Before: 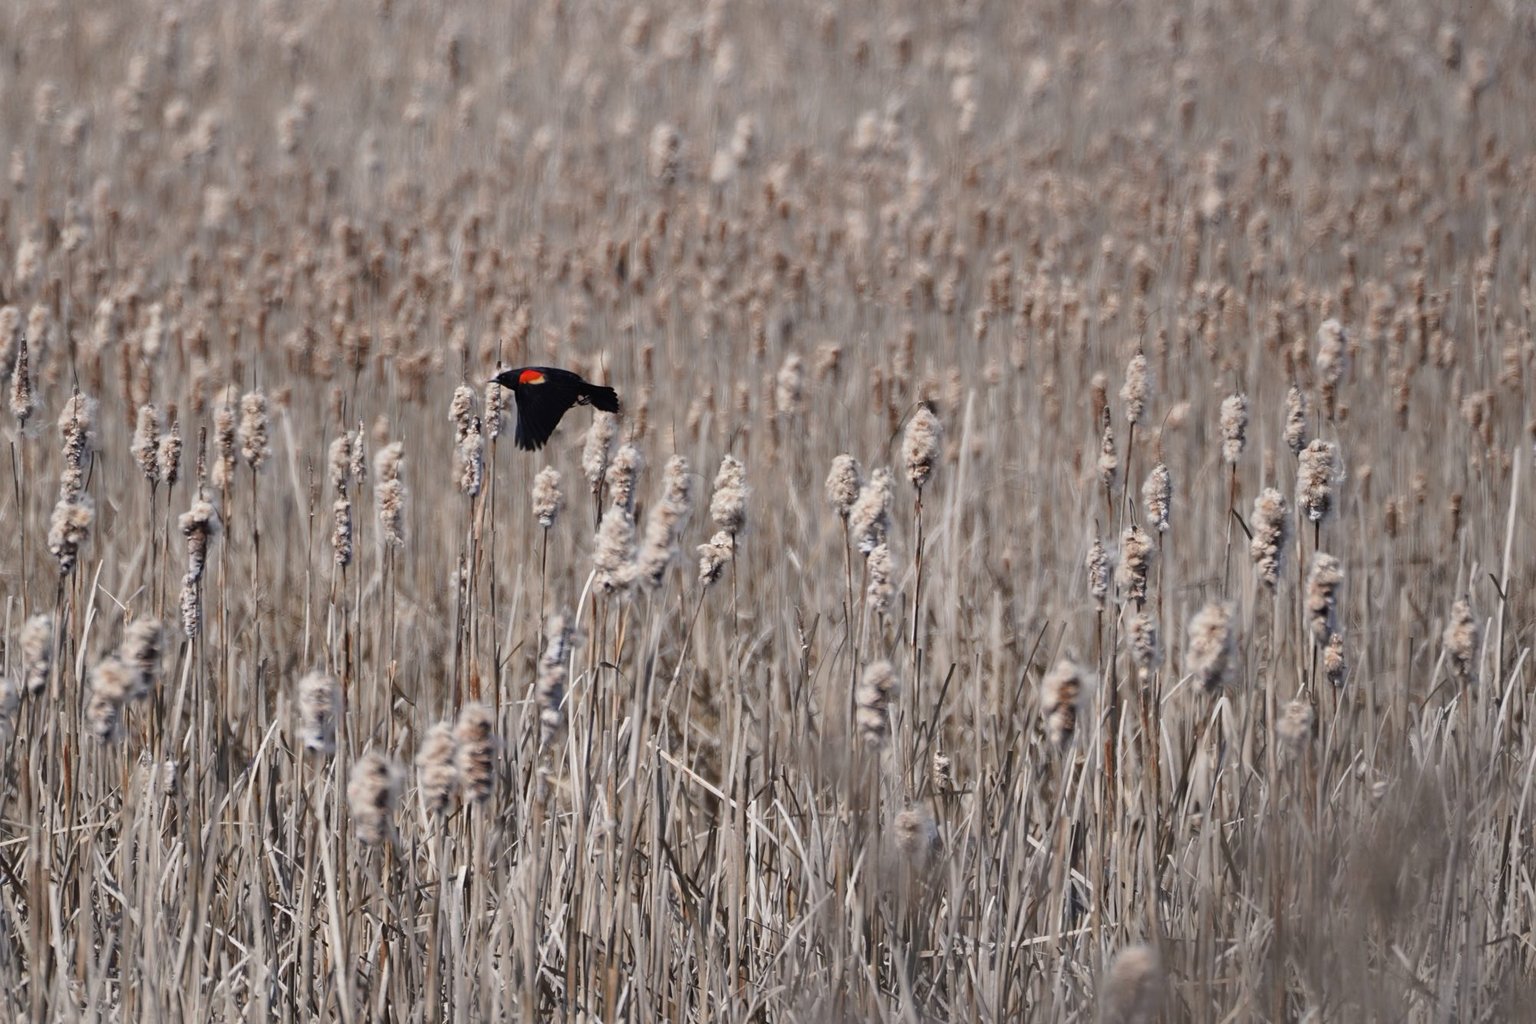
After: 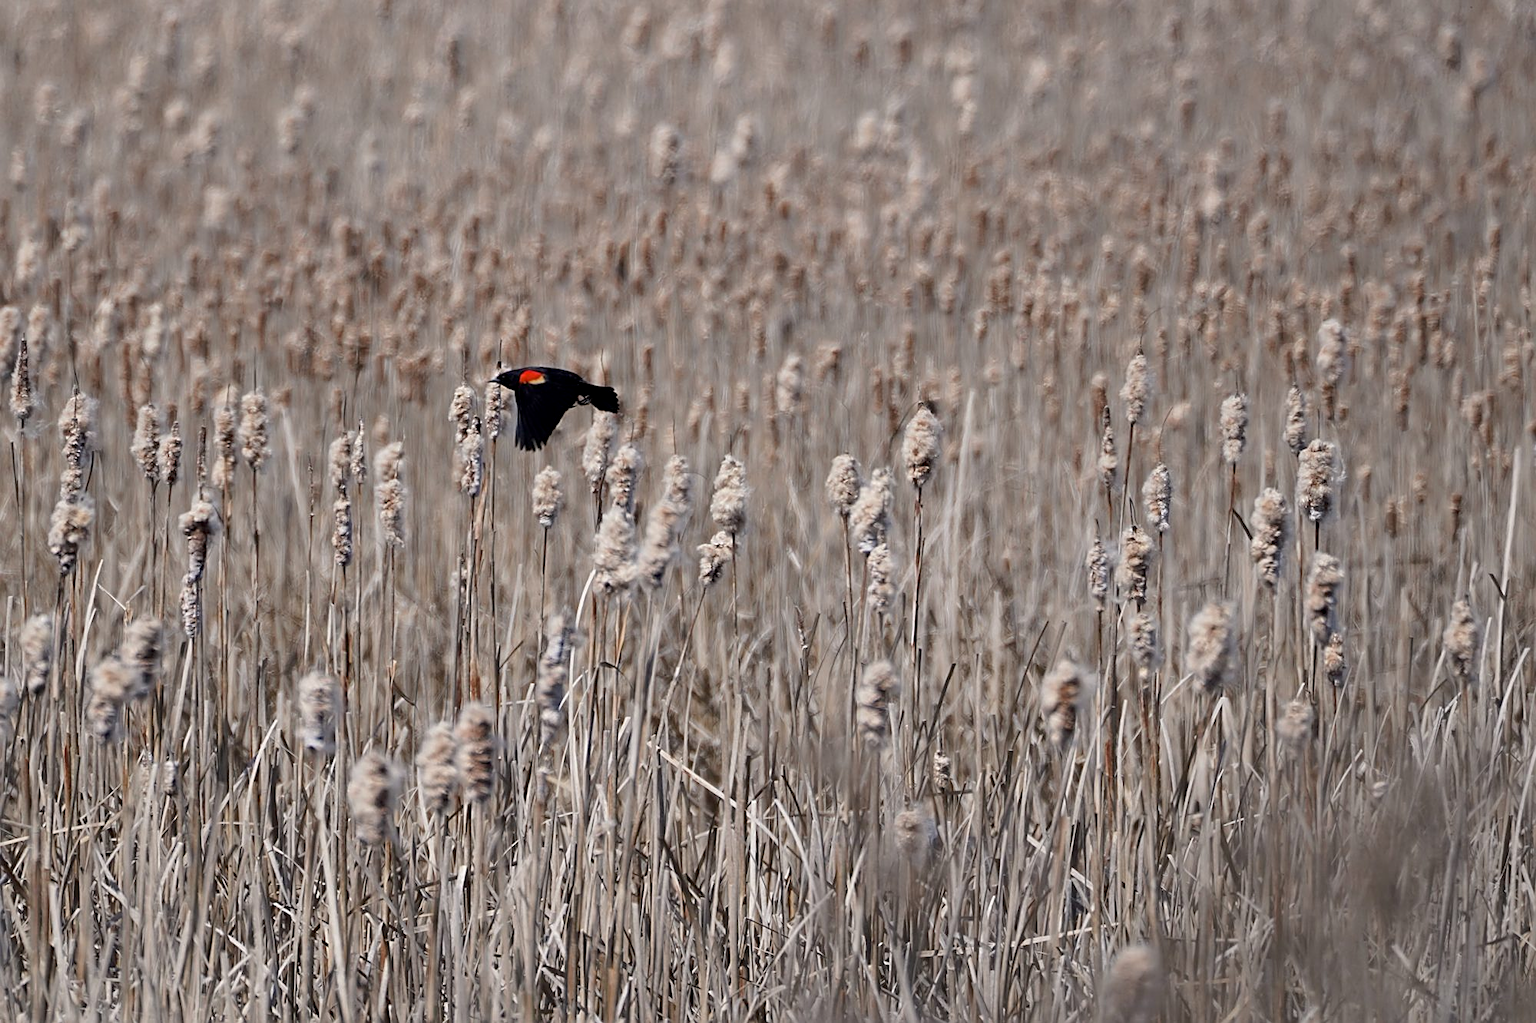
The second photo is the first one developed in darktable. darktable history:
exposure: black level correction 0.004, exposure 0.016 EV, compensate exposure bias true, compensate highlight preservation false
sharpen: on, module defaults
